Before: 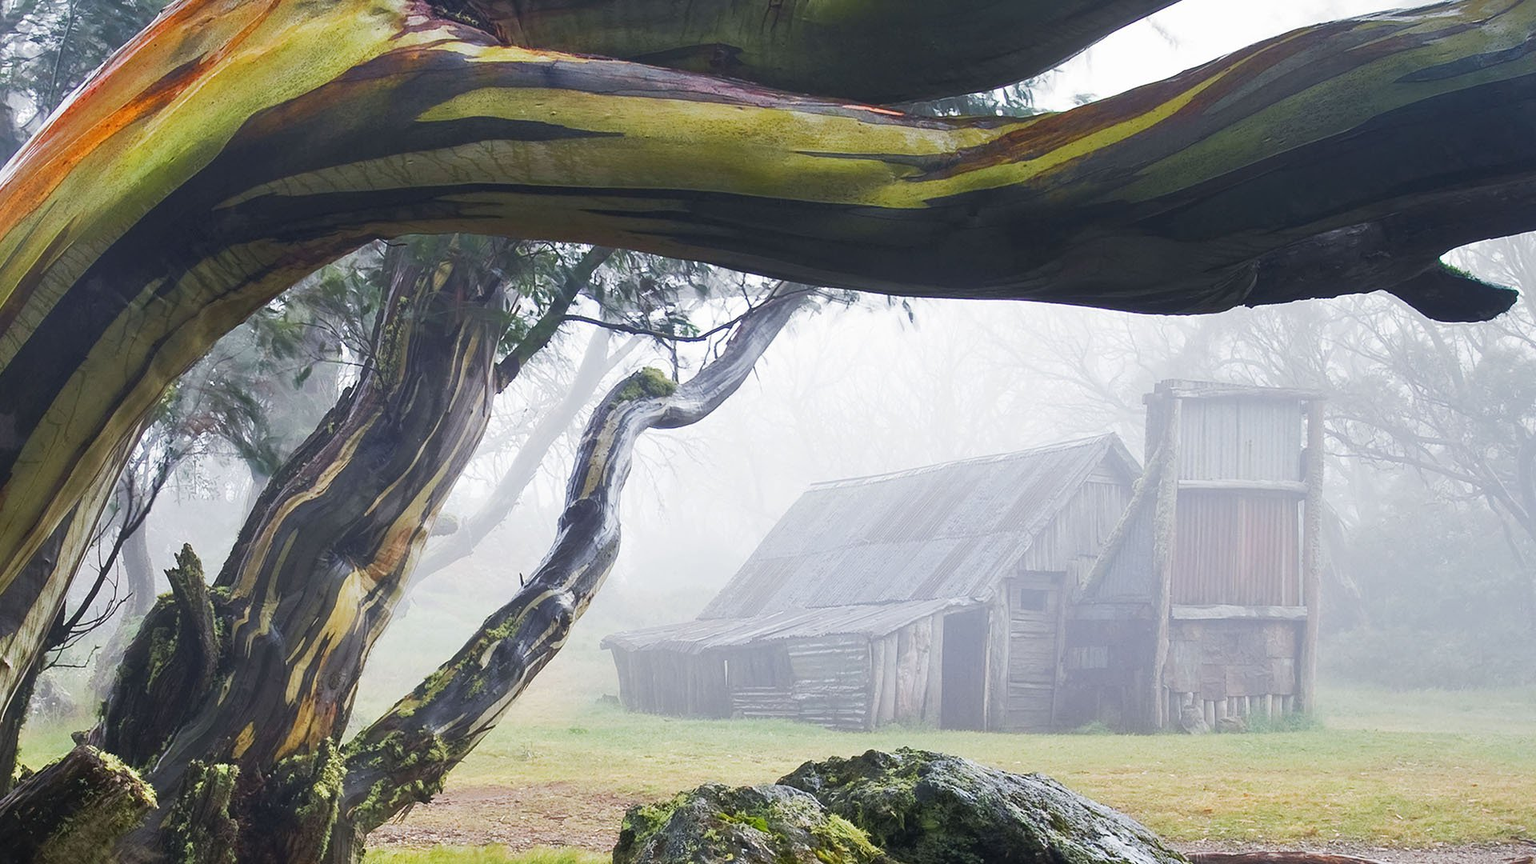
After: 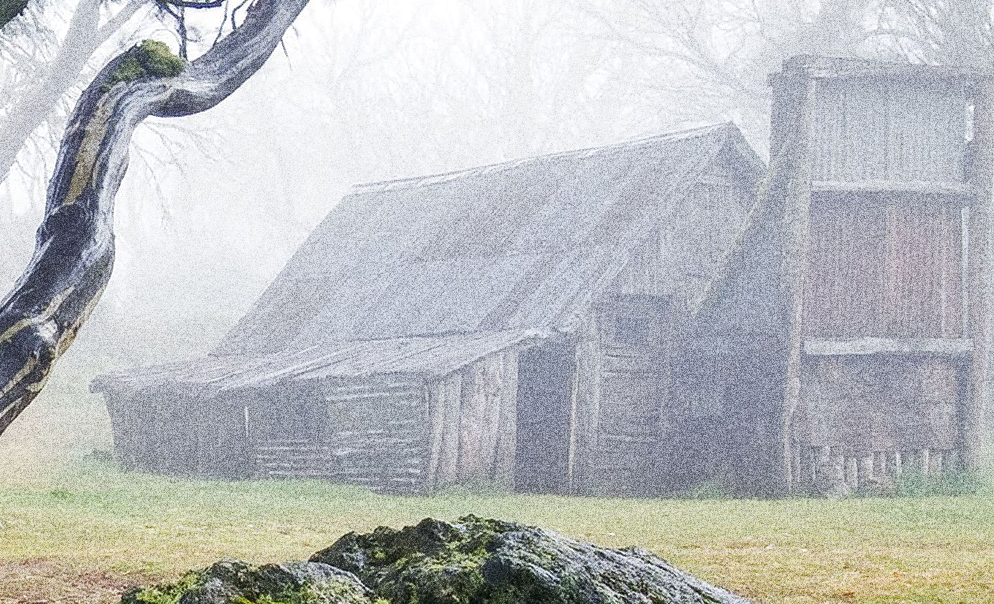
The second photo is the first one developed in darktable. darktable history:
local contrast: detail 130%
grain: coarseness 30.02 ISO, strength 100%
crop: left 34.479%, top 38.822%, right 13.718%, bottom 5.172%
